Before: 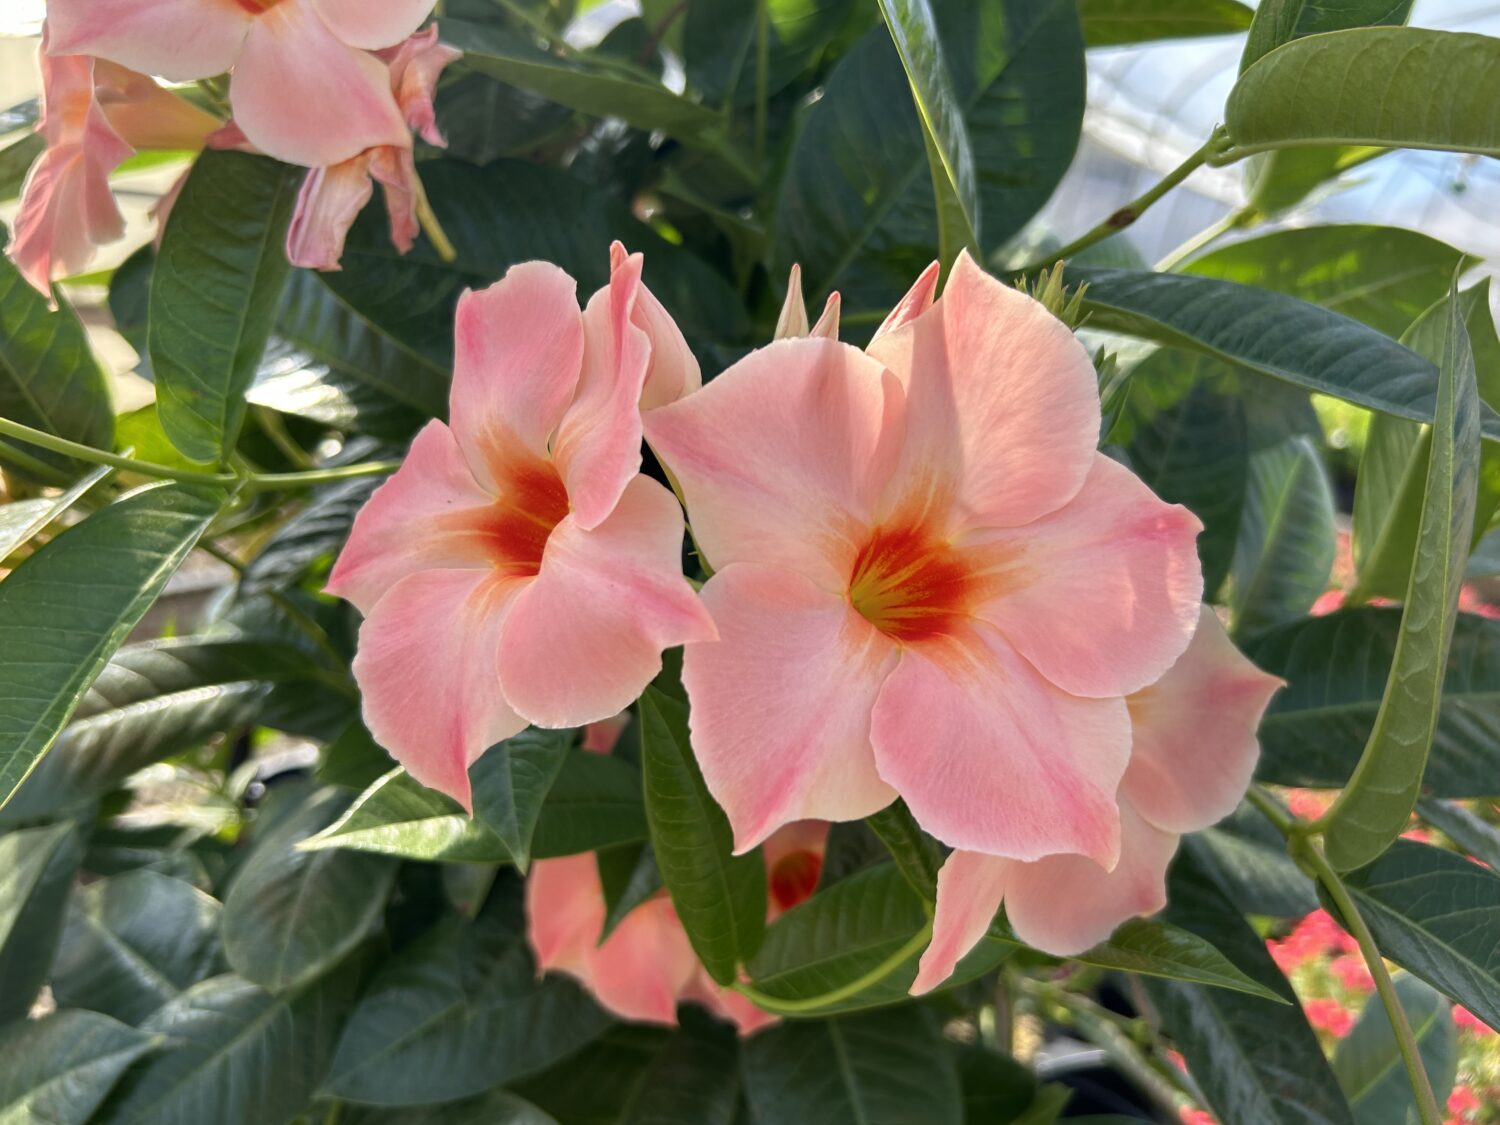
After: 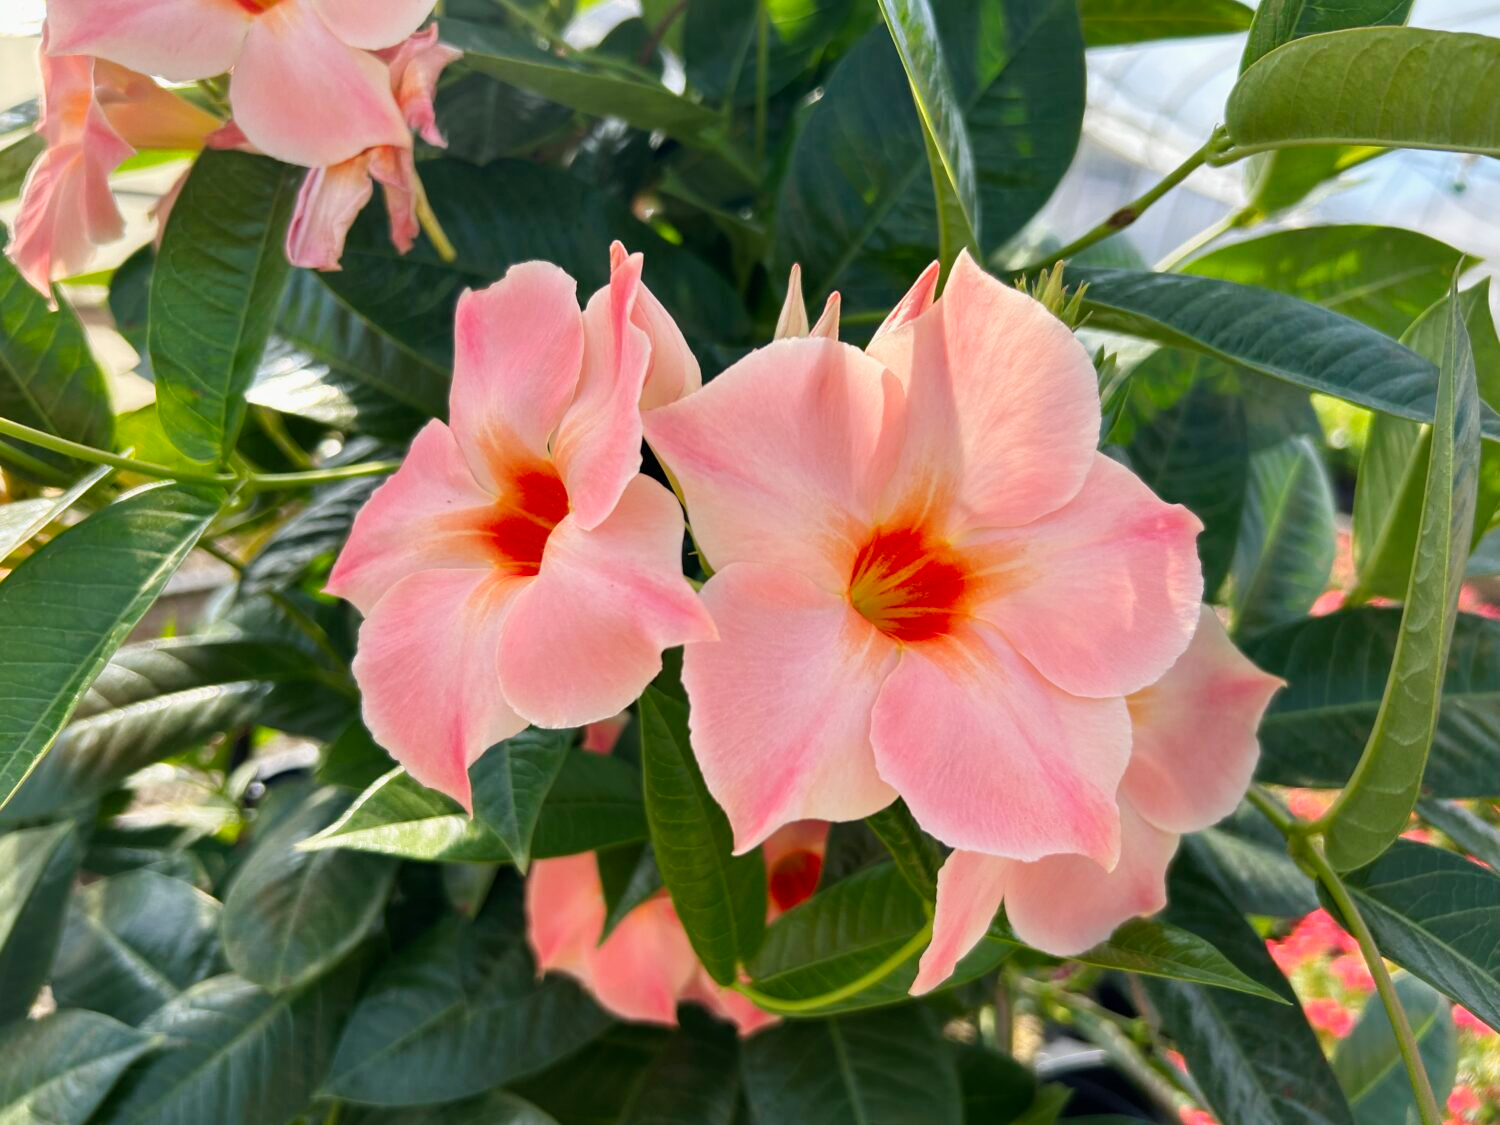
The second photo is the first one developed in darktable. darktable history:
tone curve: curves: ch0 [(0, 0) (0.071, 0.058) (0.266, 0.268) (0.498, 0.542) (0.766, 0.807) (1, 0.983)]; ch1 [(0, 0) (0.346, 0.307) (0.408, 0.387) (0.463, 0.465) (0.482, 0.493) (0.502, 0.499) (0.517, 0.505) (0.55, 0.554) (0.597, 0.61) (0.651, 0.698) (1, 1)]; ch2 [(0, 0) (0.346, 0.34) (0.434, 0.46) (0.485, 0.494) (0.5, 0.498) (0.509, 0.517) (0.526, 0.539) (0.583, 0.603) (0.625, 0.659) (1, 1)], preserve colors none
